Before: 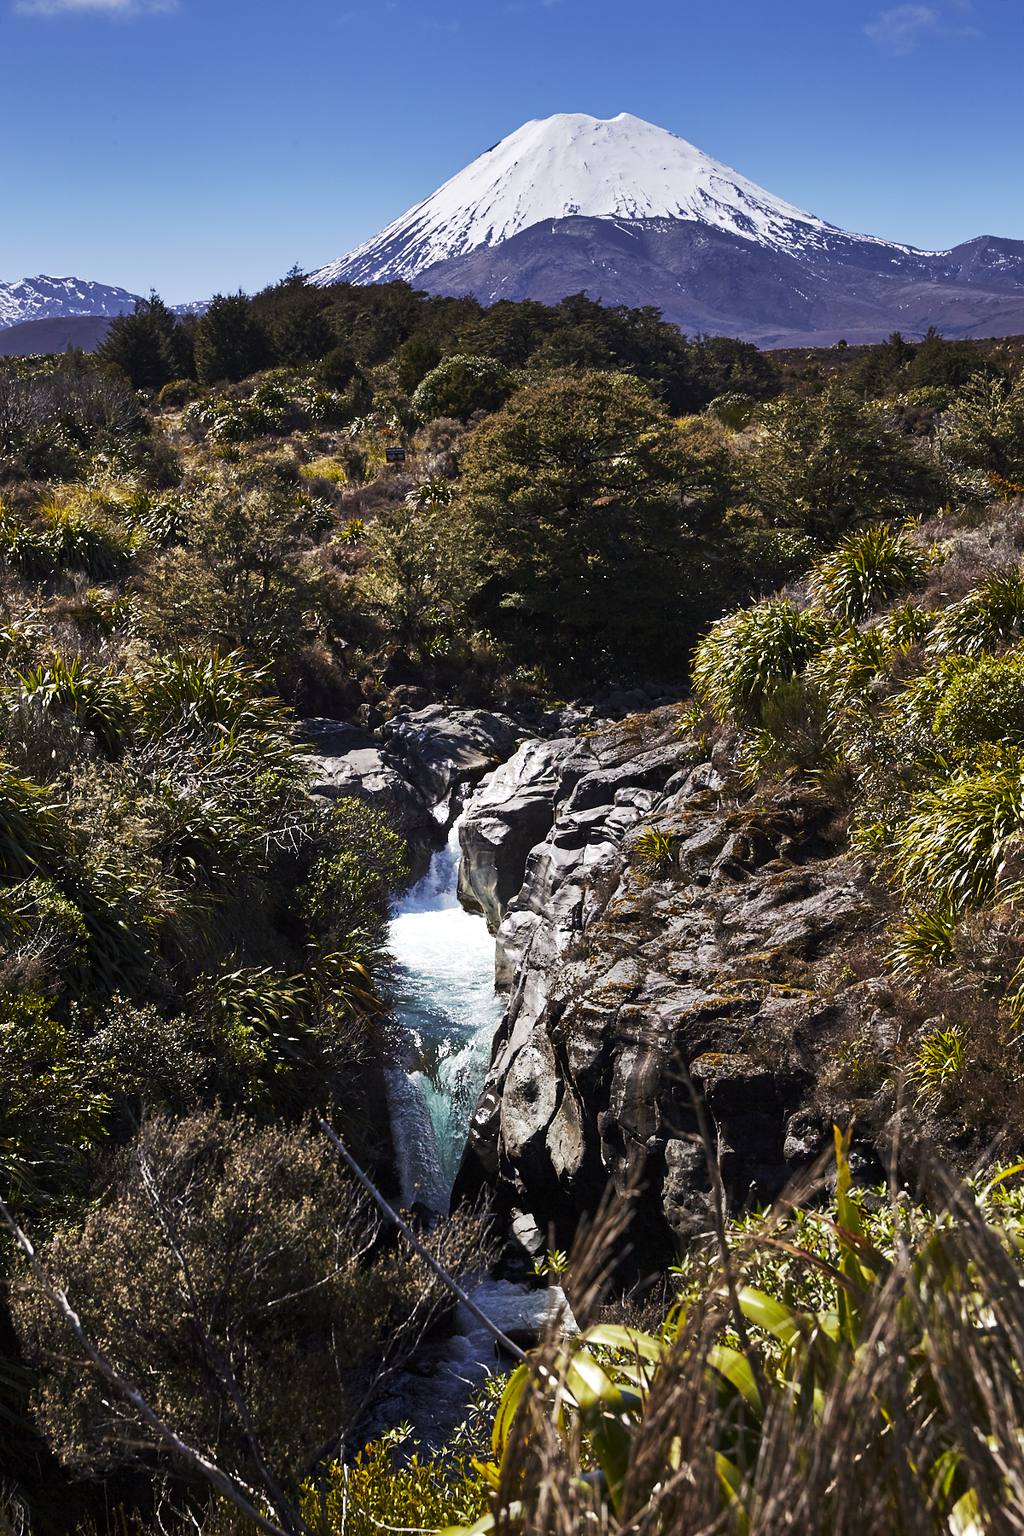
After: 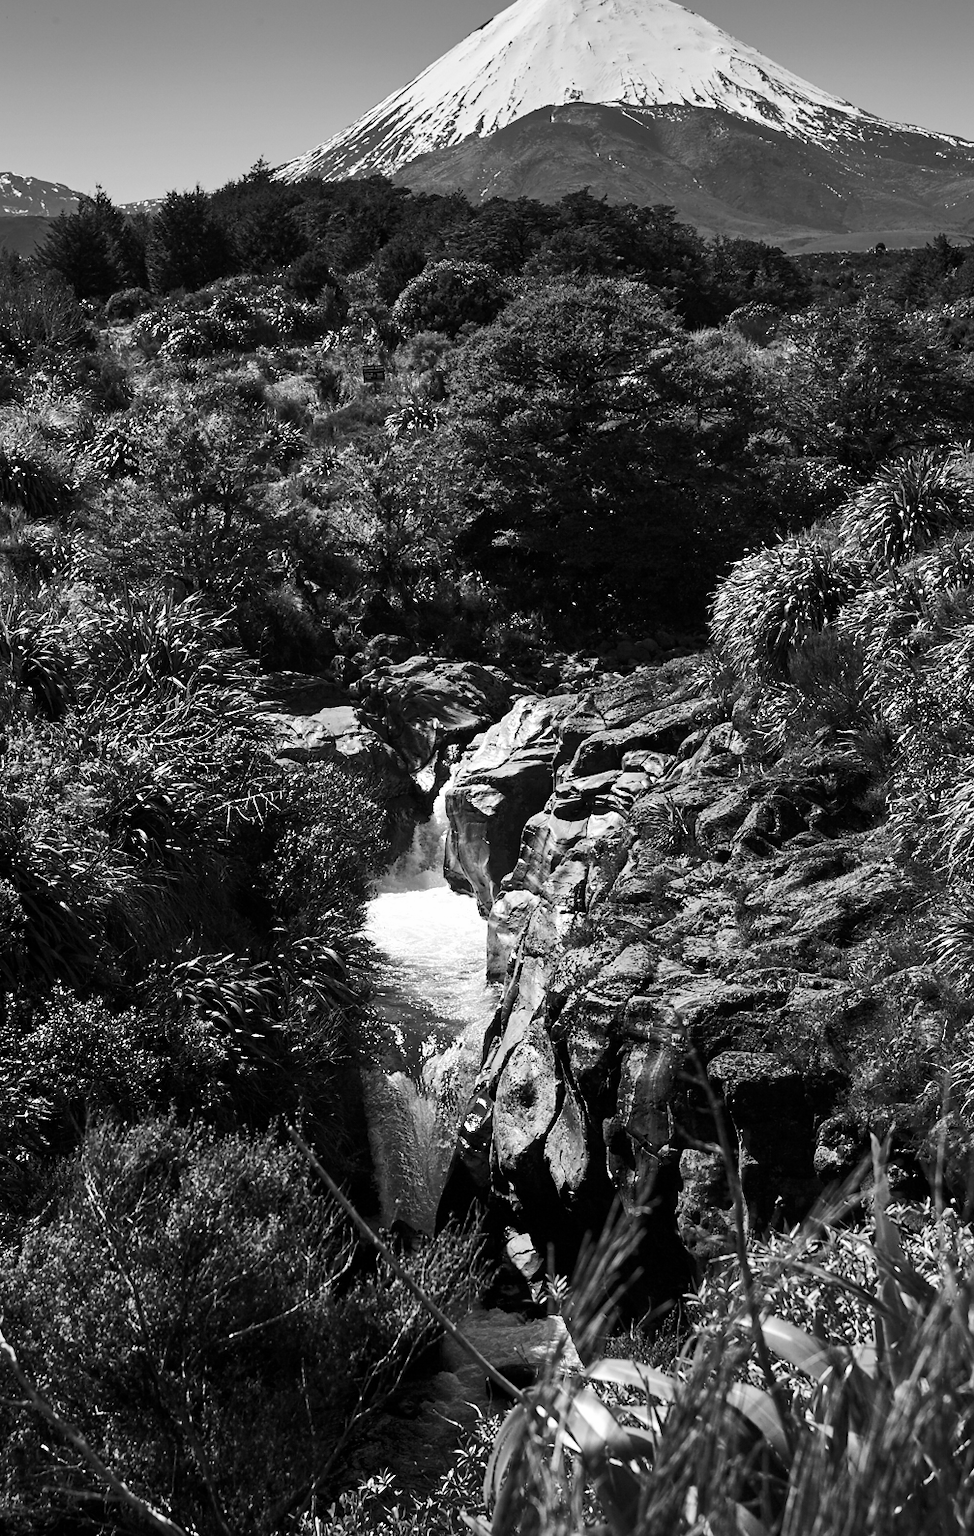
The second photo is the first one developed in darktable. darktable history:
white balance: red 0.974, blue 1.044
crop: left 6.446%, top 8.188%, right 9.538%, bottom 3.548%
monochrome: a 32, b 64, size 2.3, highlights 1
